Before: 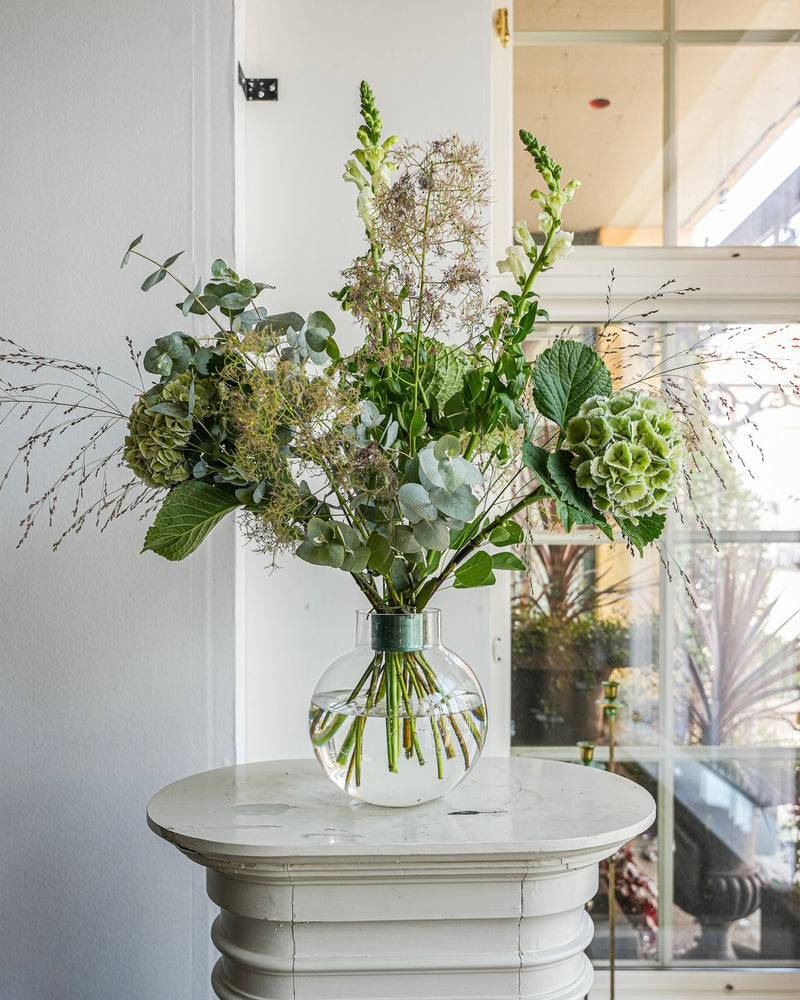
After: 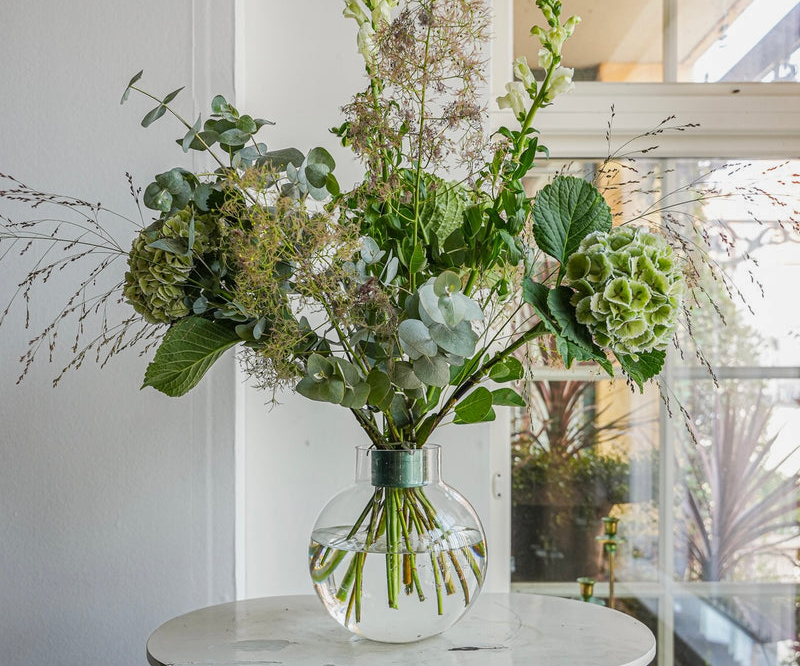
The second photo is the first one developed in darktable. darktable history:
crop: top 16.454%, bottom 16.749%
shadows and highlights: shadows 25.95, white point adjustment -2.86, highlights -29.67
